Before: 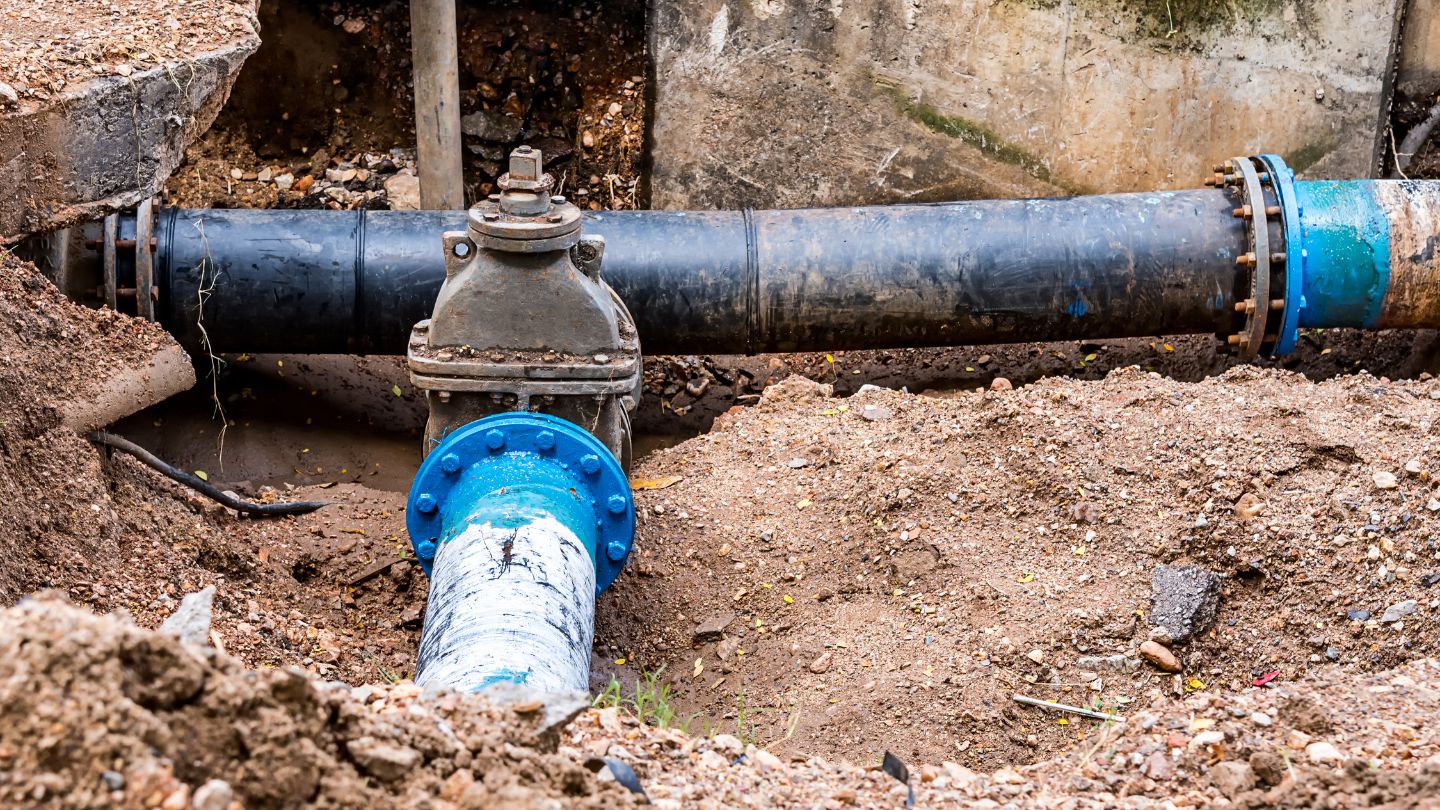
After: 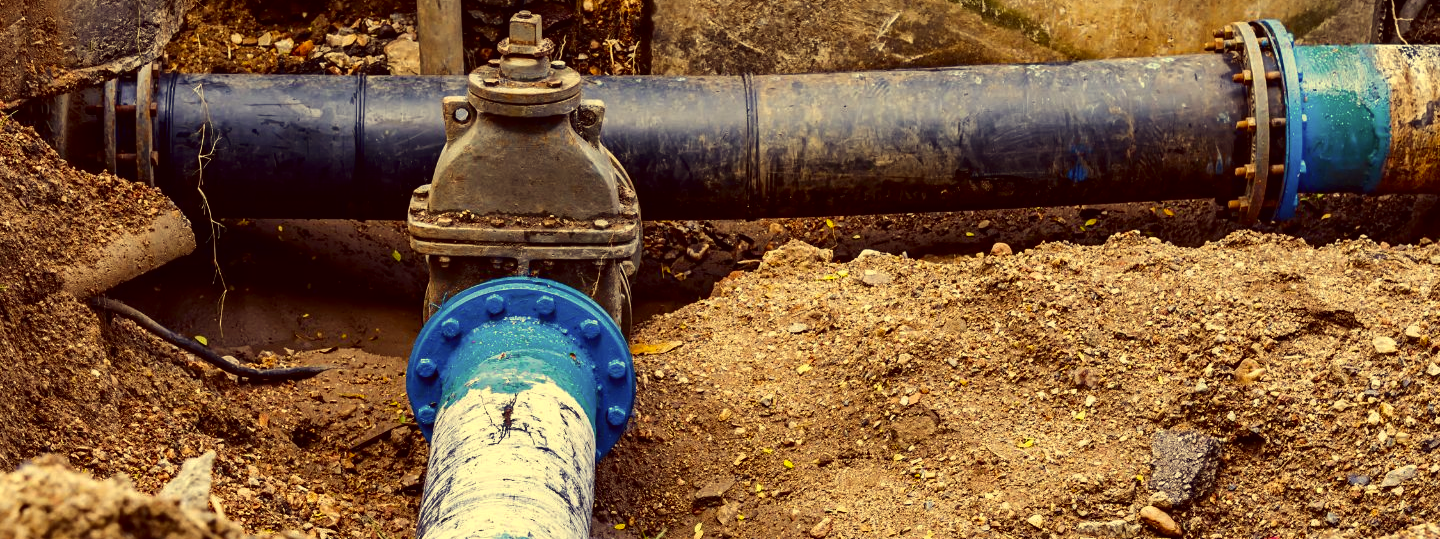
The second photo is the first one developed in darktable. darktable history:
crop: top 16.727%, bottom 16.727%
contrast brightness saturation: brightness -0.2, saturation 0.08
color correction: highlights a* -0.482, highlights b* 40, shadows a* 9.8, shadows b* -0.161
